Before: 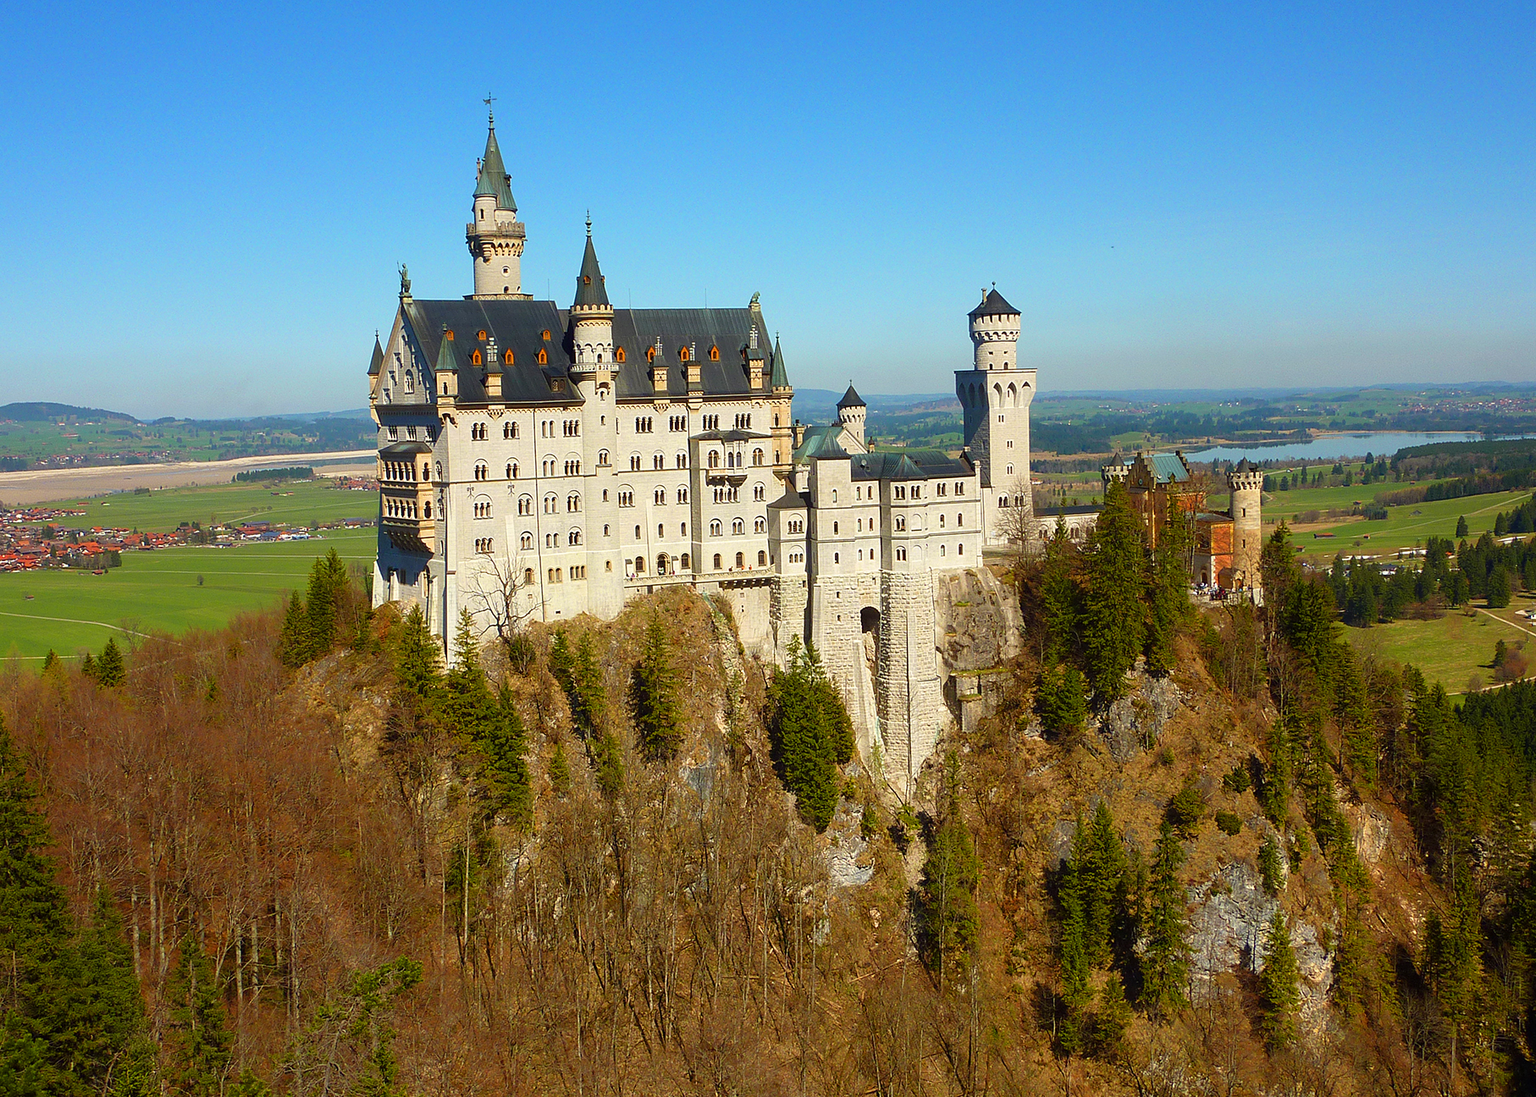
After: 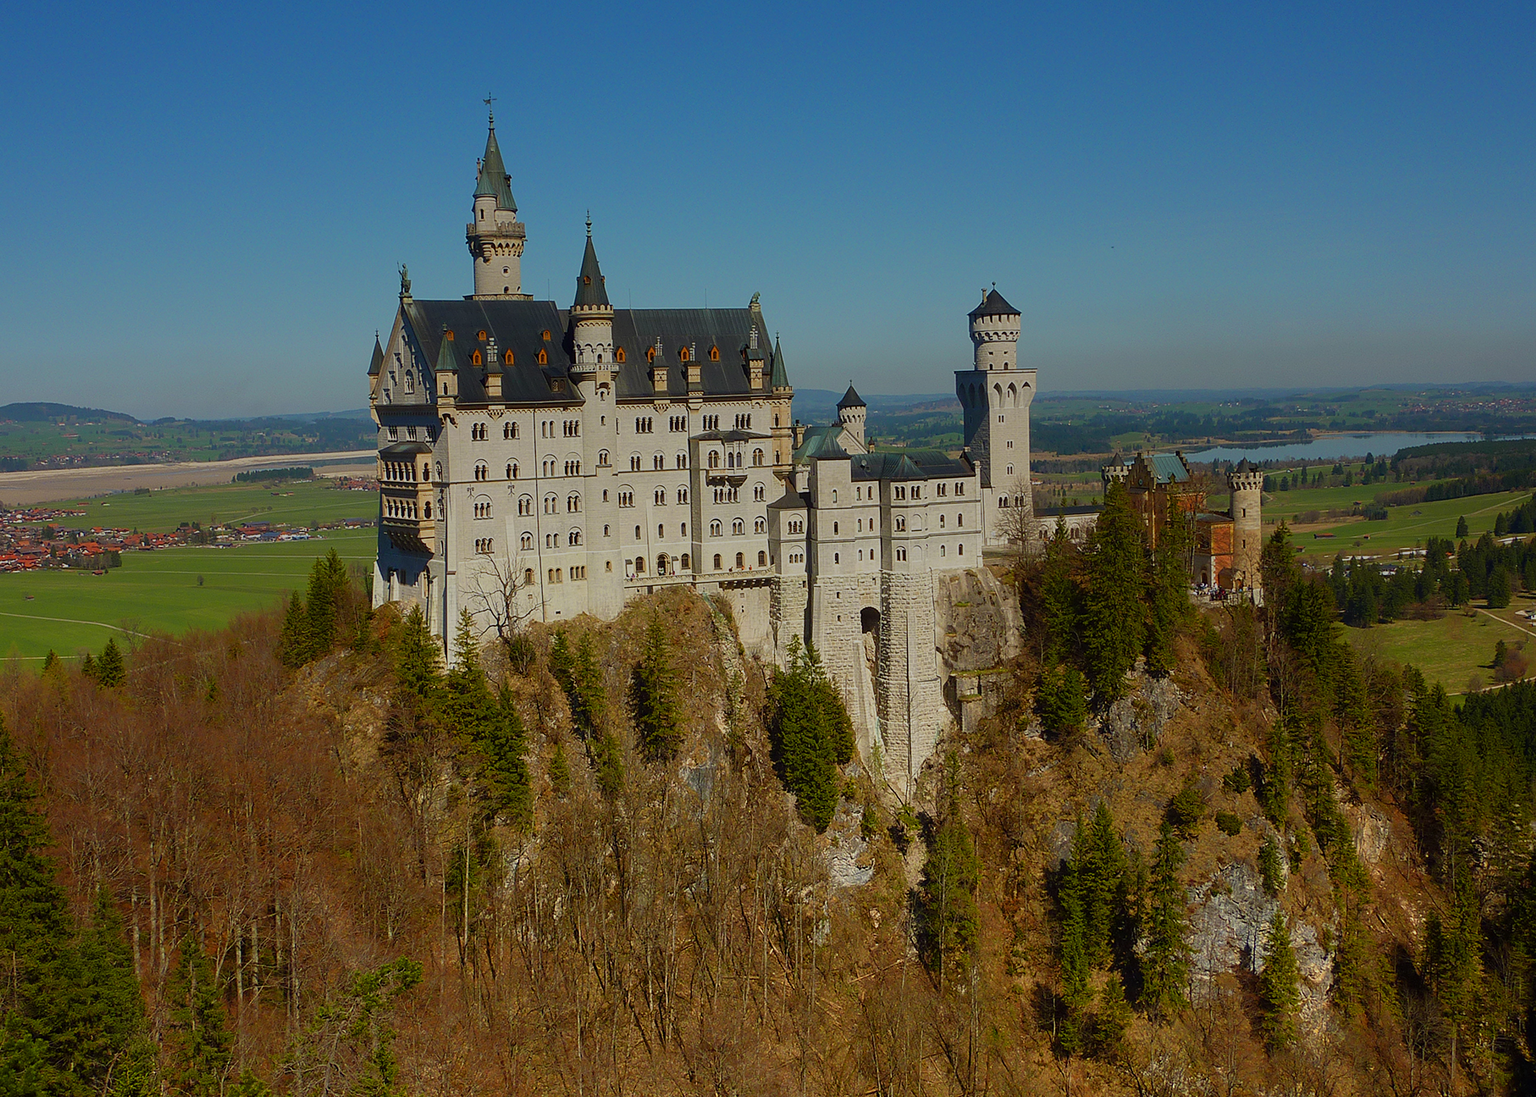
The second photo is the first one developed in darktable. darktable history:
graduated density: rotation 5.63°, offset 76.9
